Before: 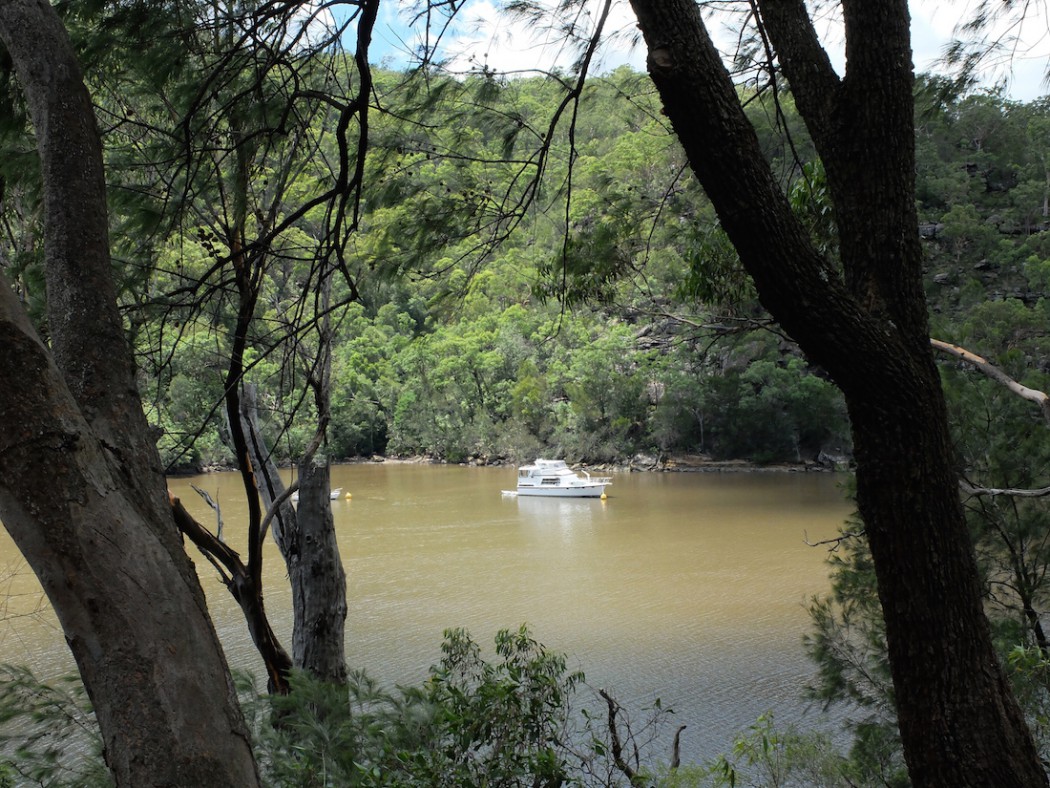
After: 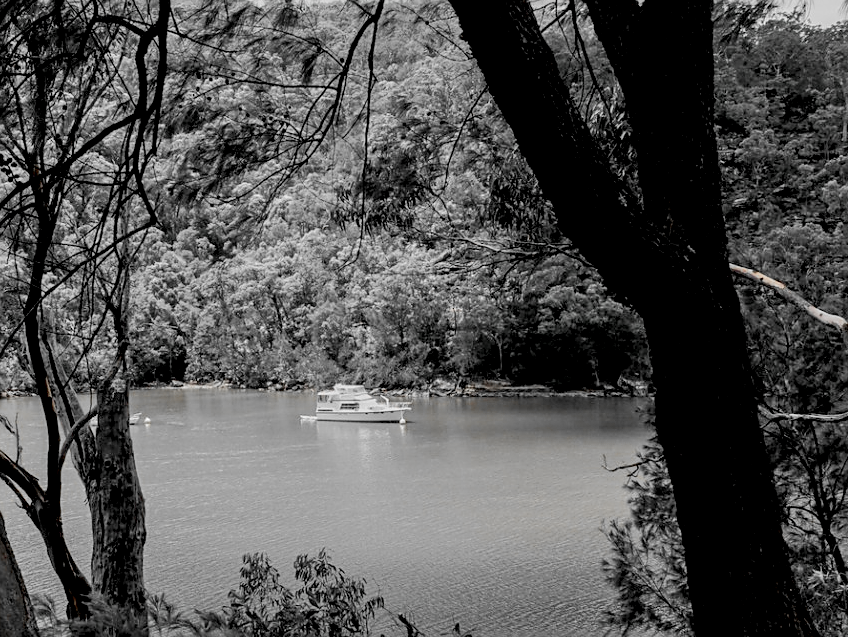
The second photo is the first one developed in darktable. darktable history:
shadows and highlights: radius 264.75, soften with gaussian
tone equalizer: -8 EV 0.25 EV, -7 EV 0.417 EV, -6 EV 0.417 EV, -5 EV 0.25 EV, -3 EV -0.25 EV, -2 EV -0.417 EV, -1 EV -0.417 EV, +0 EV -0.25 EV, edges refinement/feathering 500, mask exposure compensation -1.57 EV, preserve details guided filter
sharpen: on, module defaults
local contrast: detail 144%
color zones: curves: ch0 [(0, 0.497) (0.096, 0.361) (0.221, 0.538) (0.429, 0.5) (0.571, 0.5) (0.714, 0.5) (0.857, 0.5) (1, 0.497)]; ch1 [(0, 0.5) (0.143, 0.5) (0.257, -0.002) (0.429, 0.04) (0.571, -0.001) (0.714, -0.015) (0.857, 0.024) (1, 0.5)]
white balance: red 1, blue 1
exposure: black level correction 0.011, exposure -0.478 EV, compensate highlight preservation false
crop: left 19.159%, top 9.58%, bottom 9.58%
